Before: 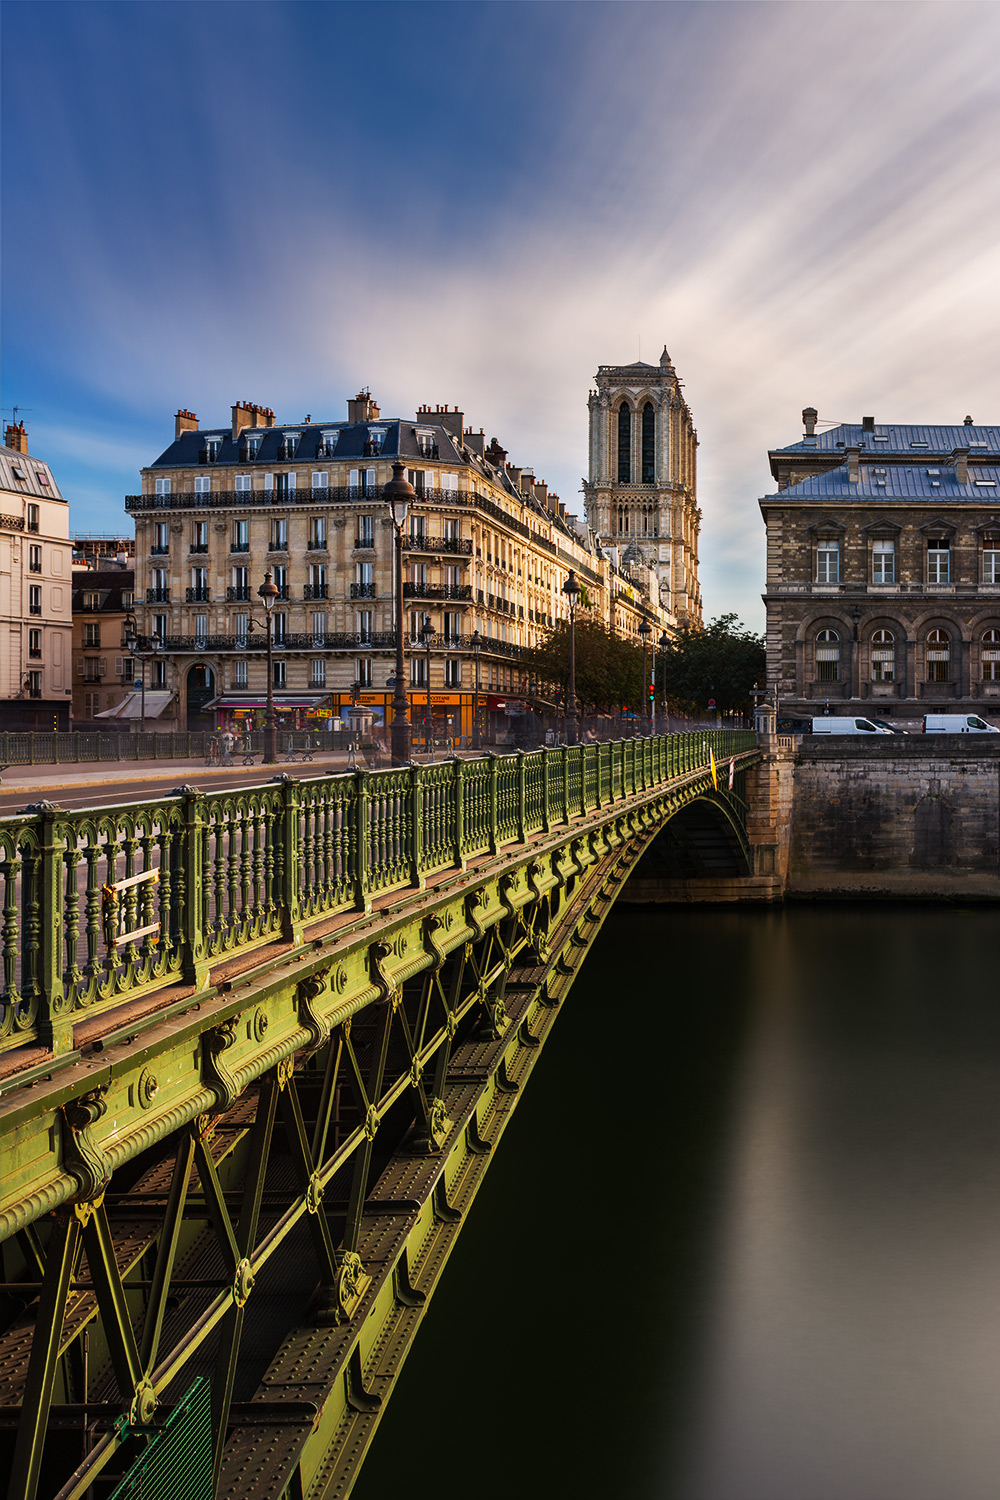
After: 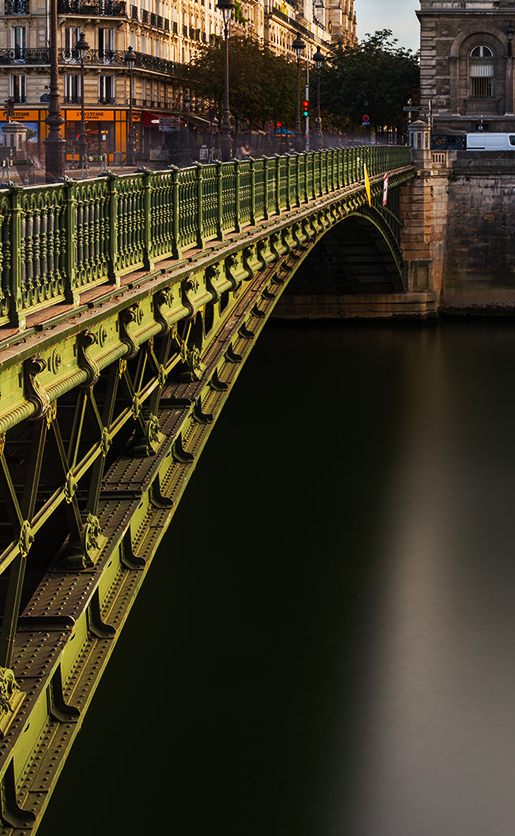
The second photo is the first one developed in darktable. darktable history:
crop: left 34.601%, top 38.988%, right 13.807%, bottom 5.218%
